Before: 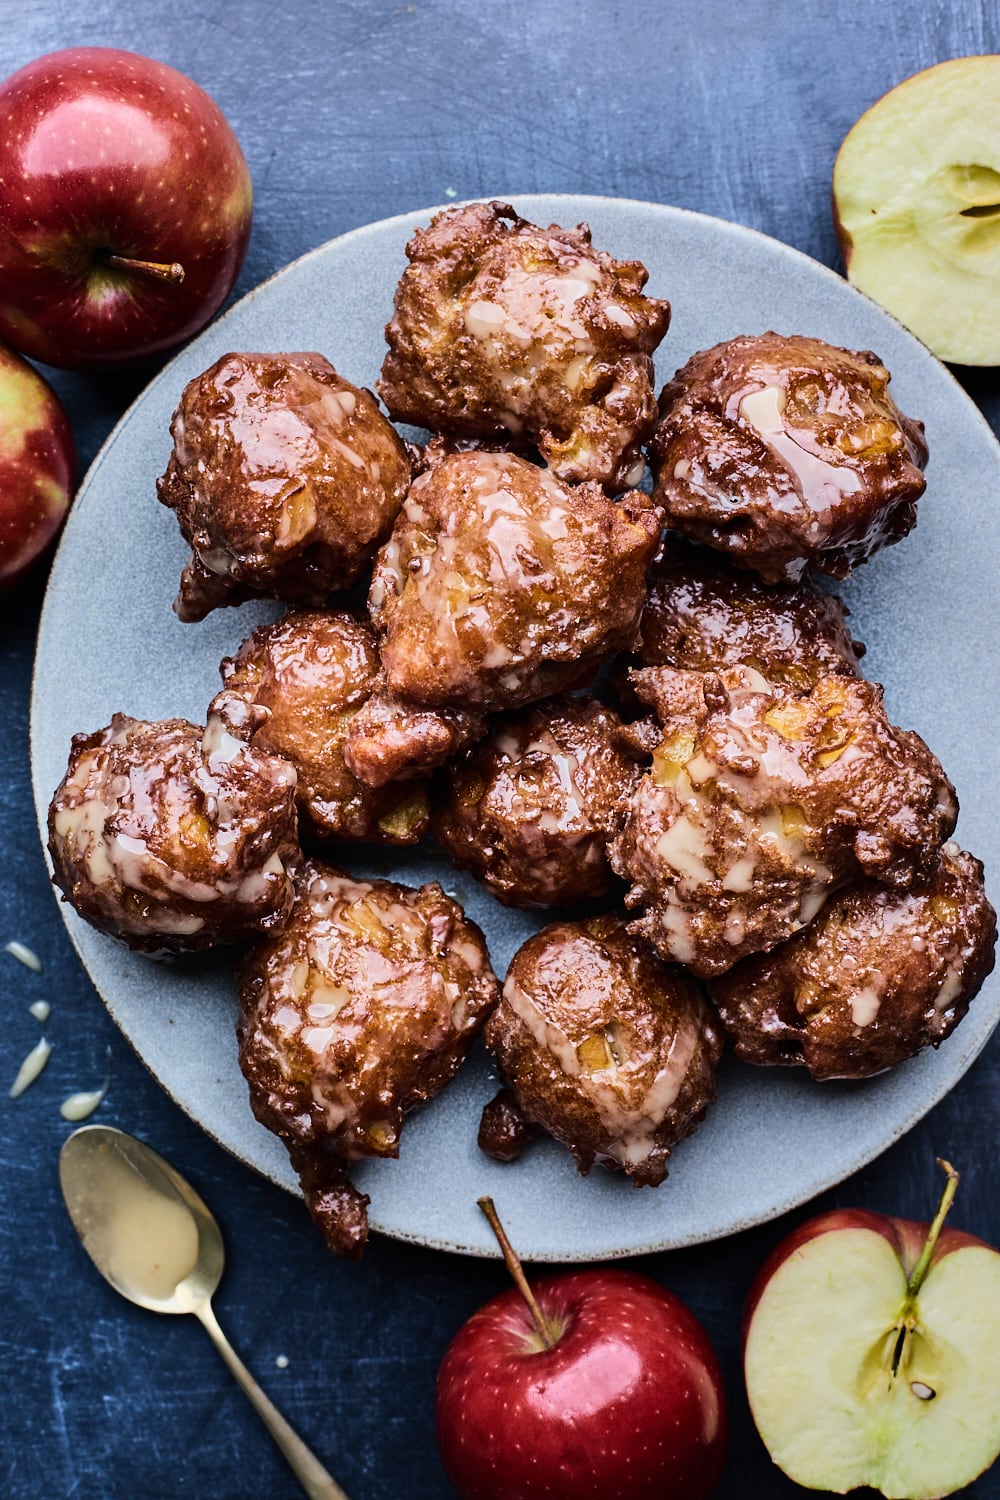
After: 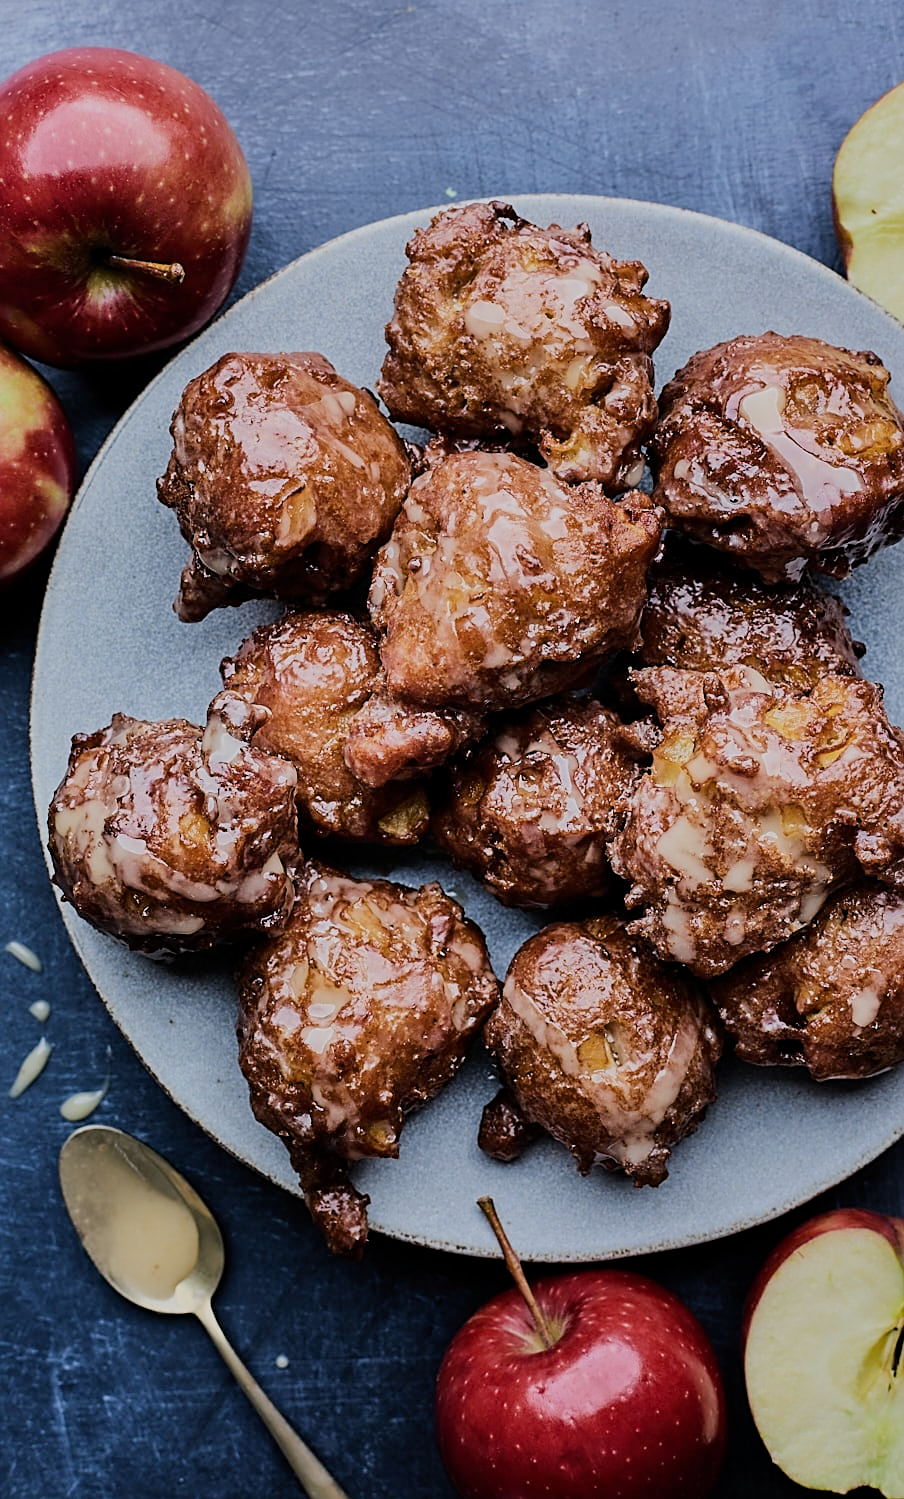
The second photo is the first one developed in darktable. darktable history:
crop: right 9.506%, bottom 0.049%
sharpen: on, module defaults
filmic rgb: middle gray luminance 18.32%, black relative exposure -10.52 EV, white relative exposure 3.41 EV, threshold 3.03 EV, target black luminance 0%, hardness 6.03, latitude 98.83%, contrast 0.841, shadows ↔ highlights balance 0.643%, enable highlight reconstruction true
